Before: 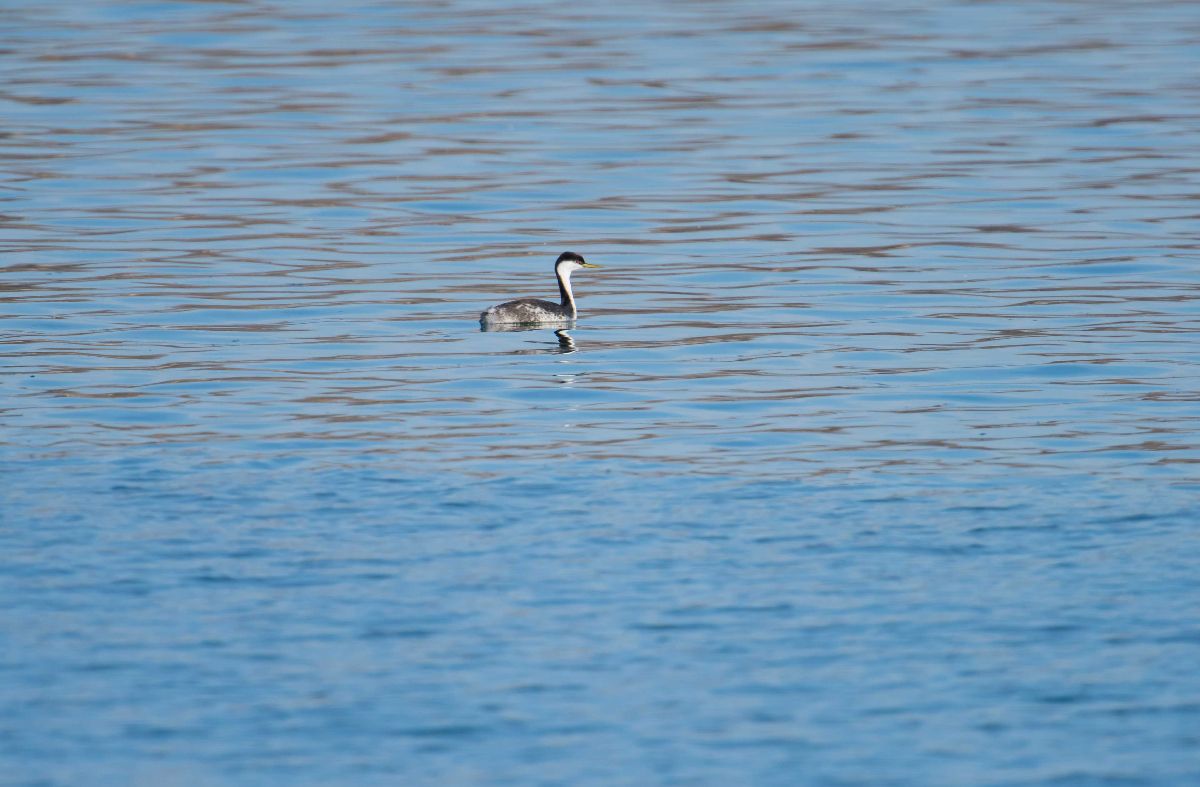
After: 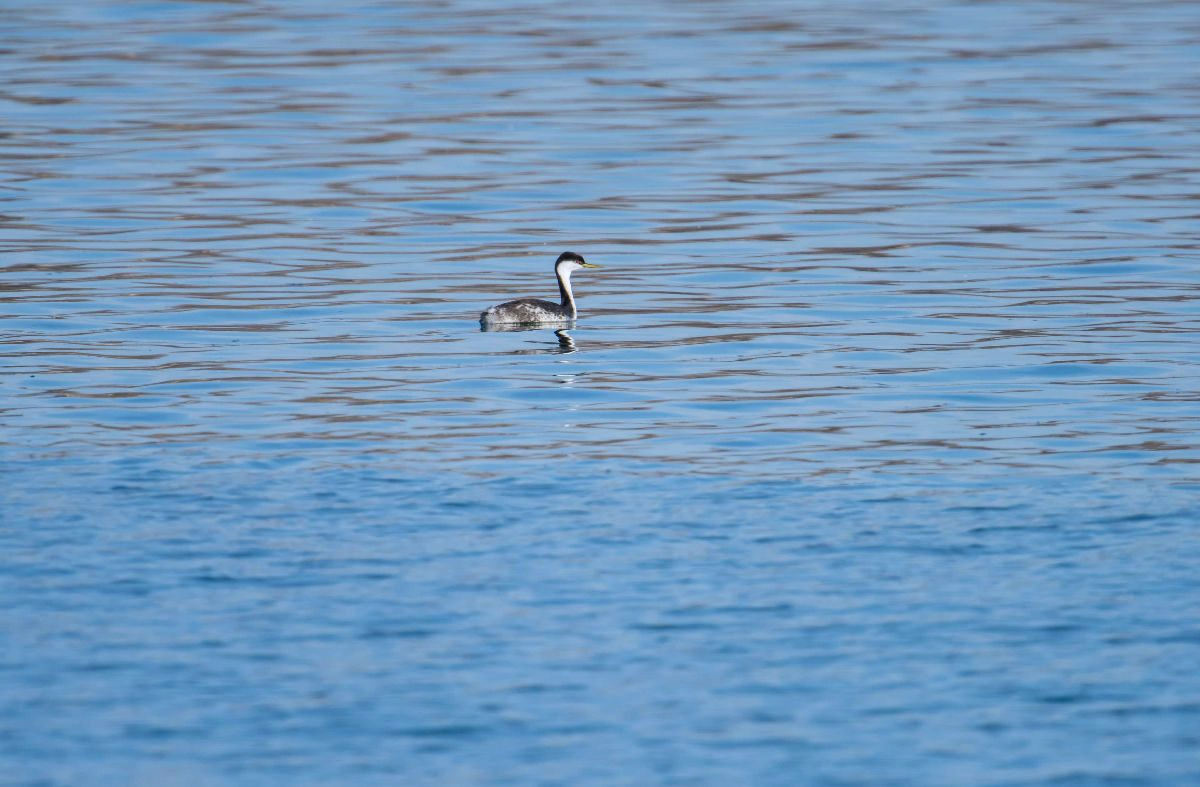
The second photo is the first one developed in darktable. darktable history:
local contrast: on, module defaults
white balance: red 0.974, blue 1.044
